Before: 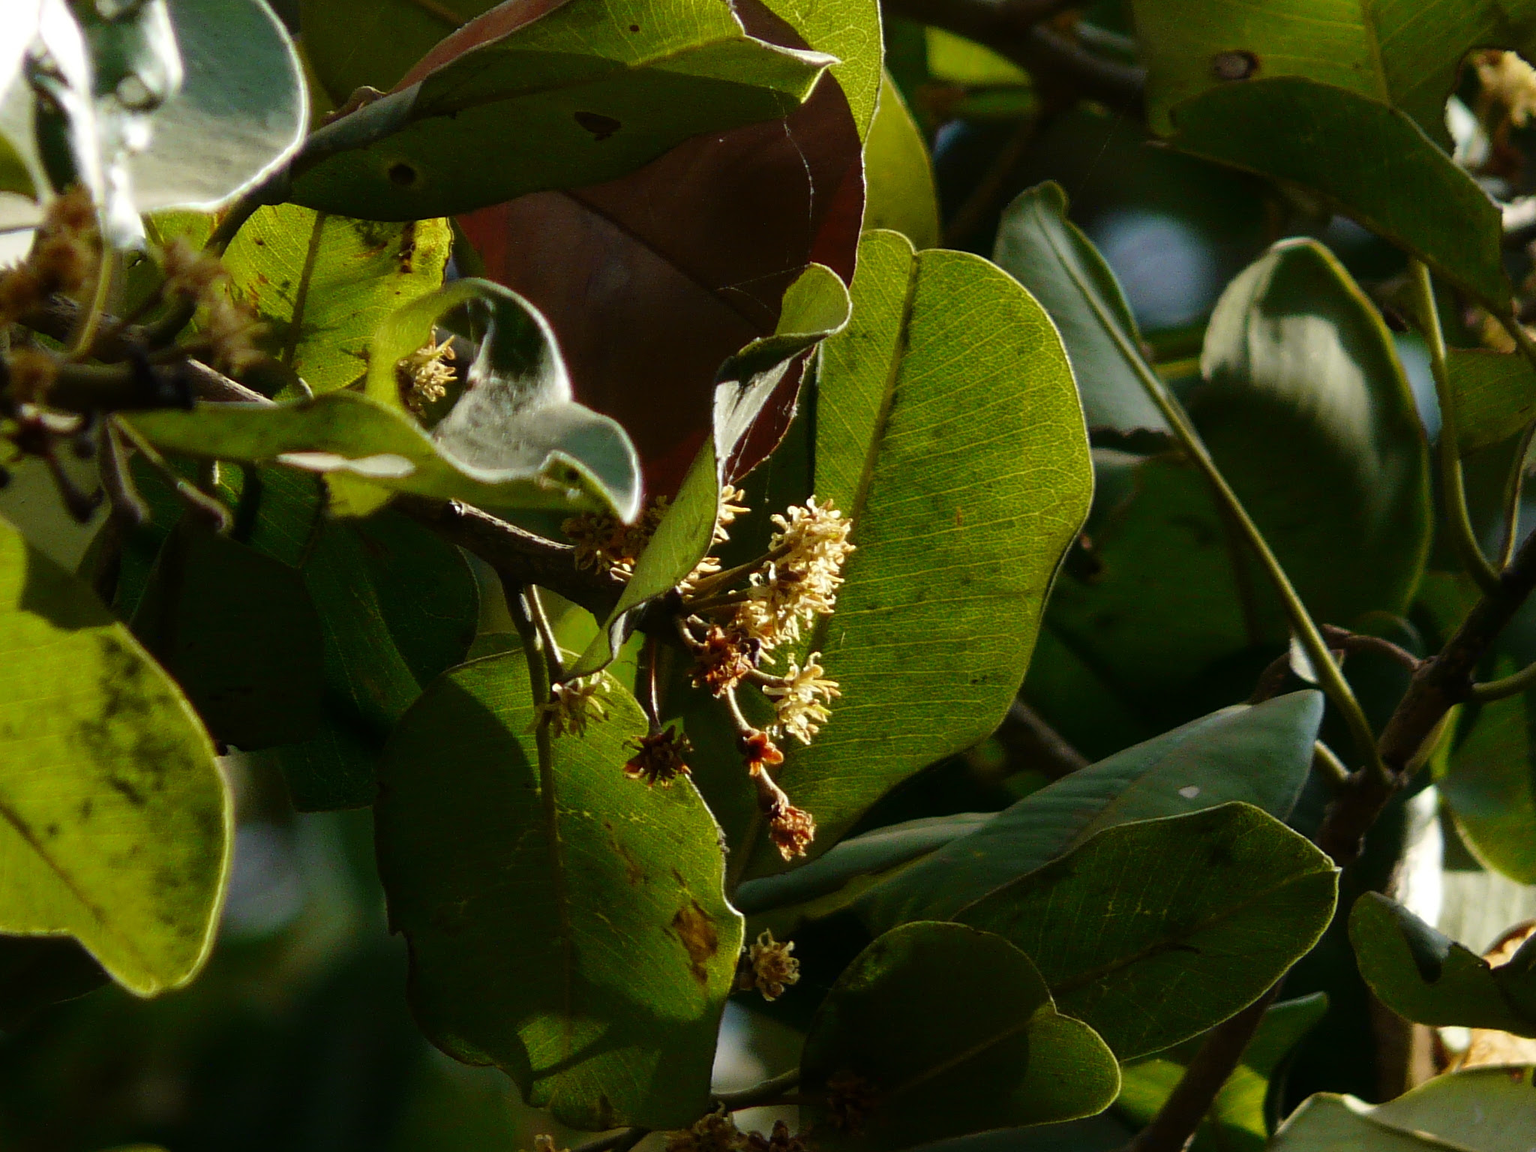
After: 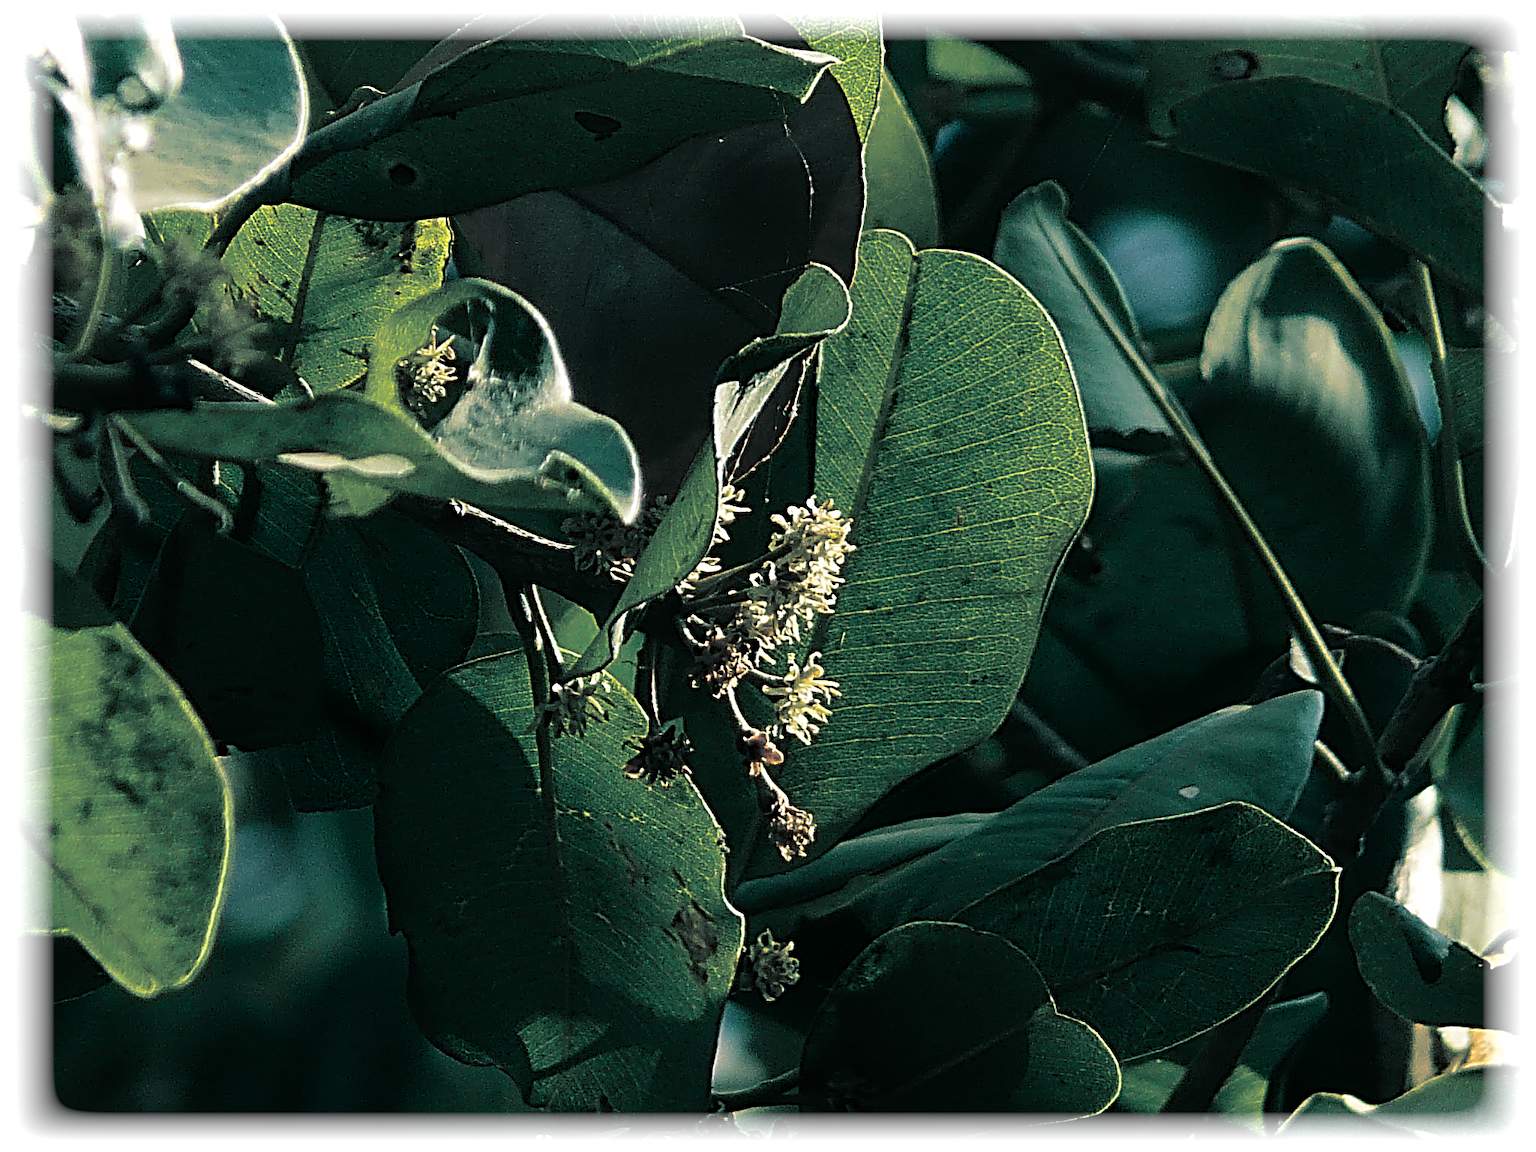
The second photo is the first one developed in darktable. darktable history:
split-toning: shadows › hue 186.43°, highlights › hue 49.29°, compress 30.29%
sharpen: radius 3.158, amount 1.731
vignetting: fall-off start 93%, fall-off radius 5%, brightness 1, saturation -0.49, automatic ratio true, width/height ratio 1.332, shape 0.04, unbound false
